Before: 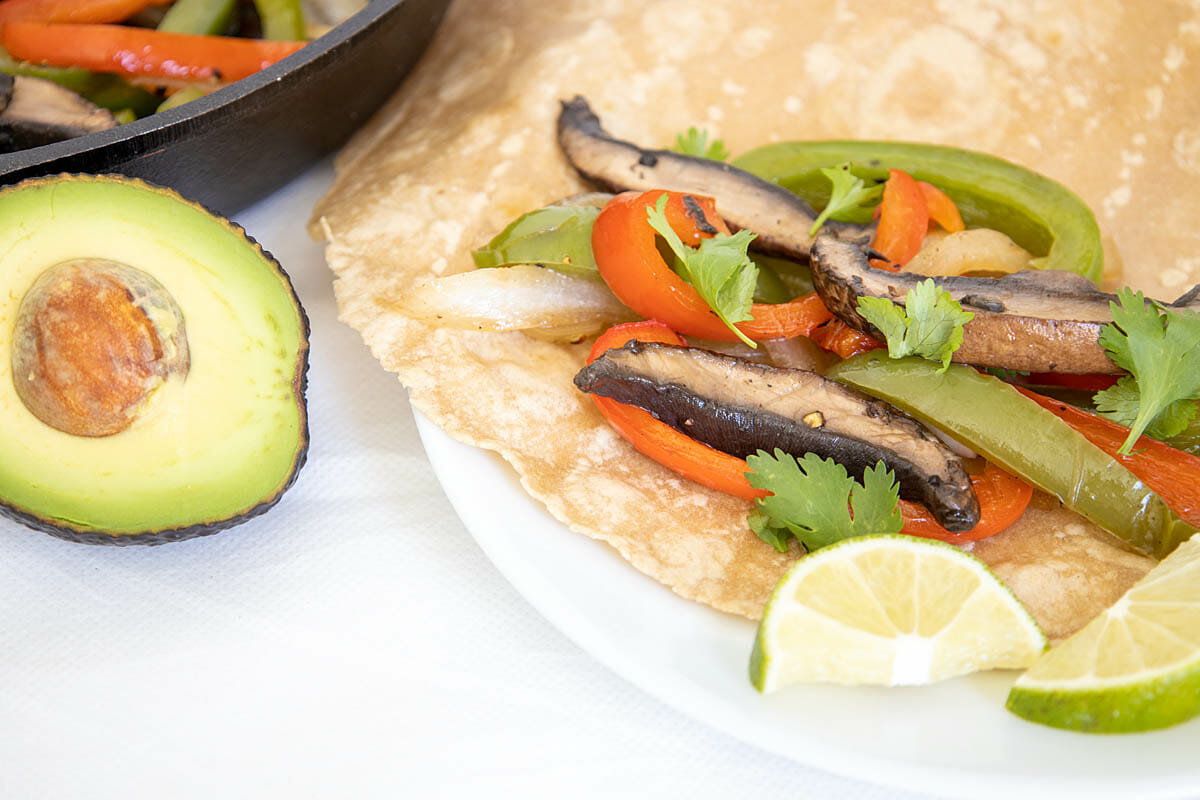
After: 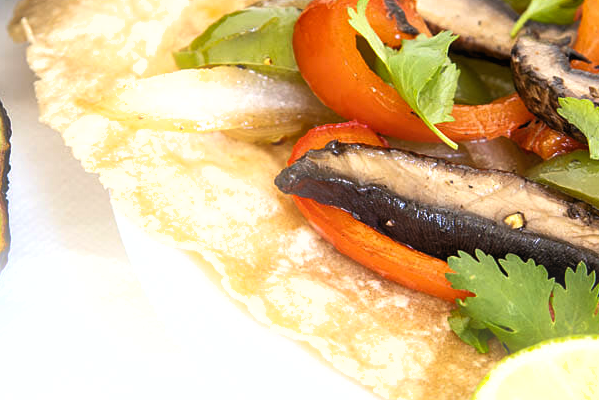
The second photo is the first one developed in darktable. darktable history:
bloom: size 9%, threshold 100%, strength 7%
shadows and highlights: low approximation 0.01, soften with gaussian
levels: levels [0.052, 0.496, 0.908]
crop: left 25%, top 25%, right 25%, bottom 25%
